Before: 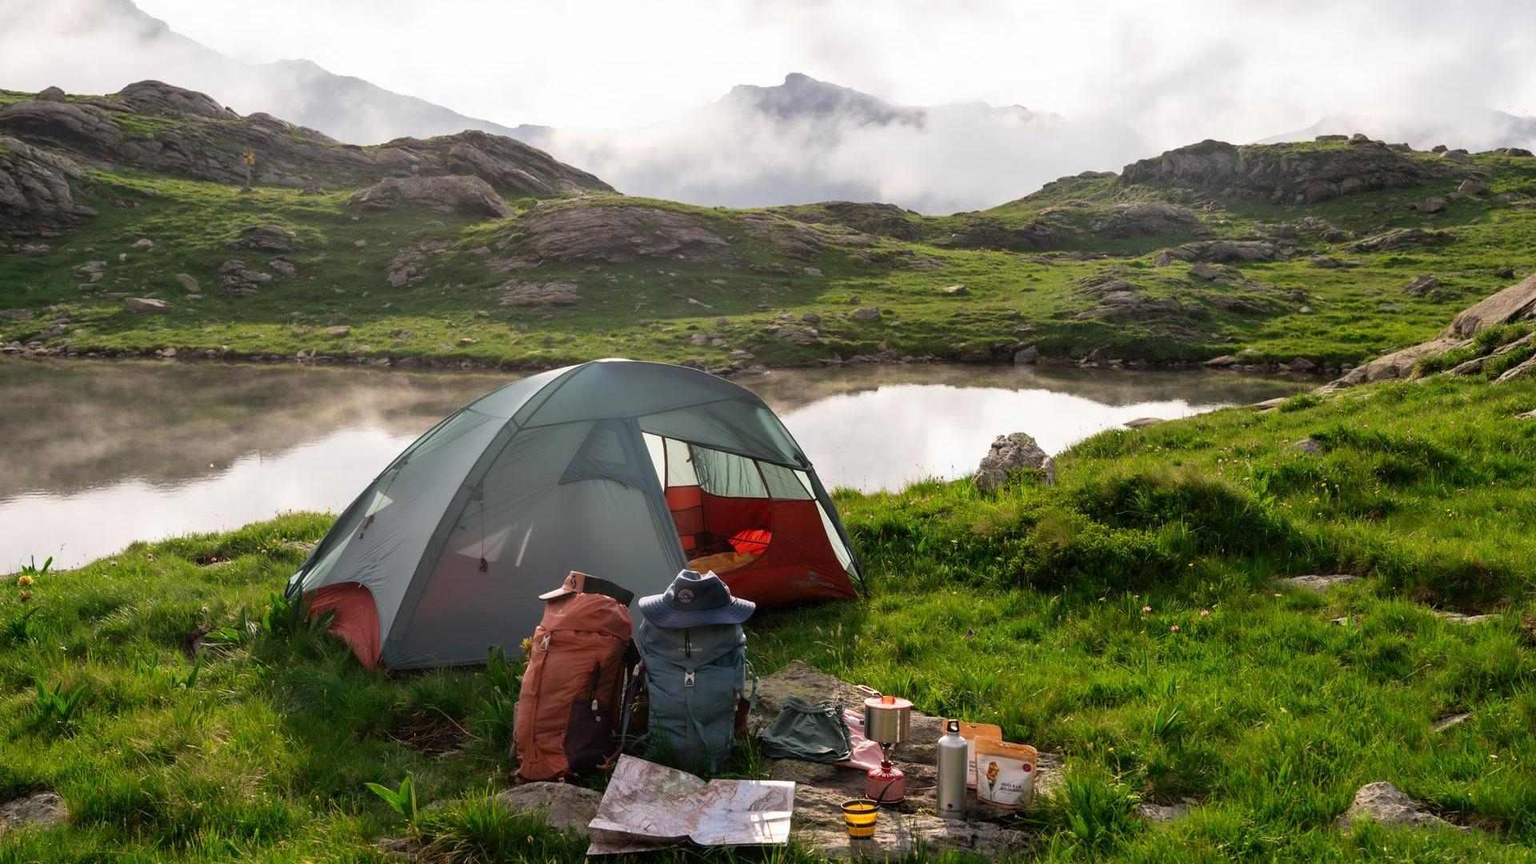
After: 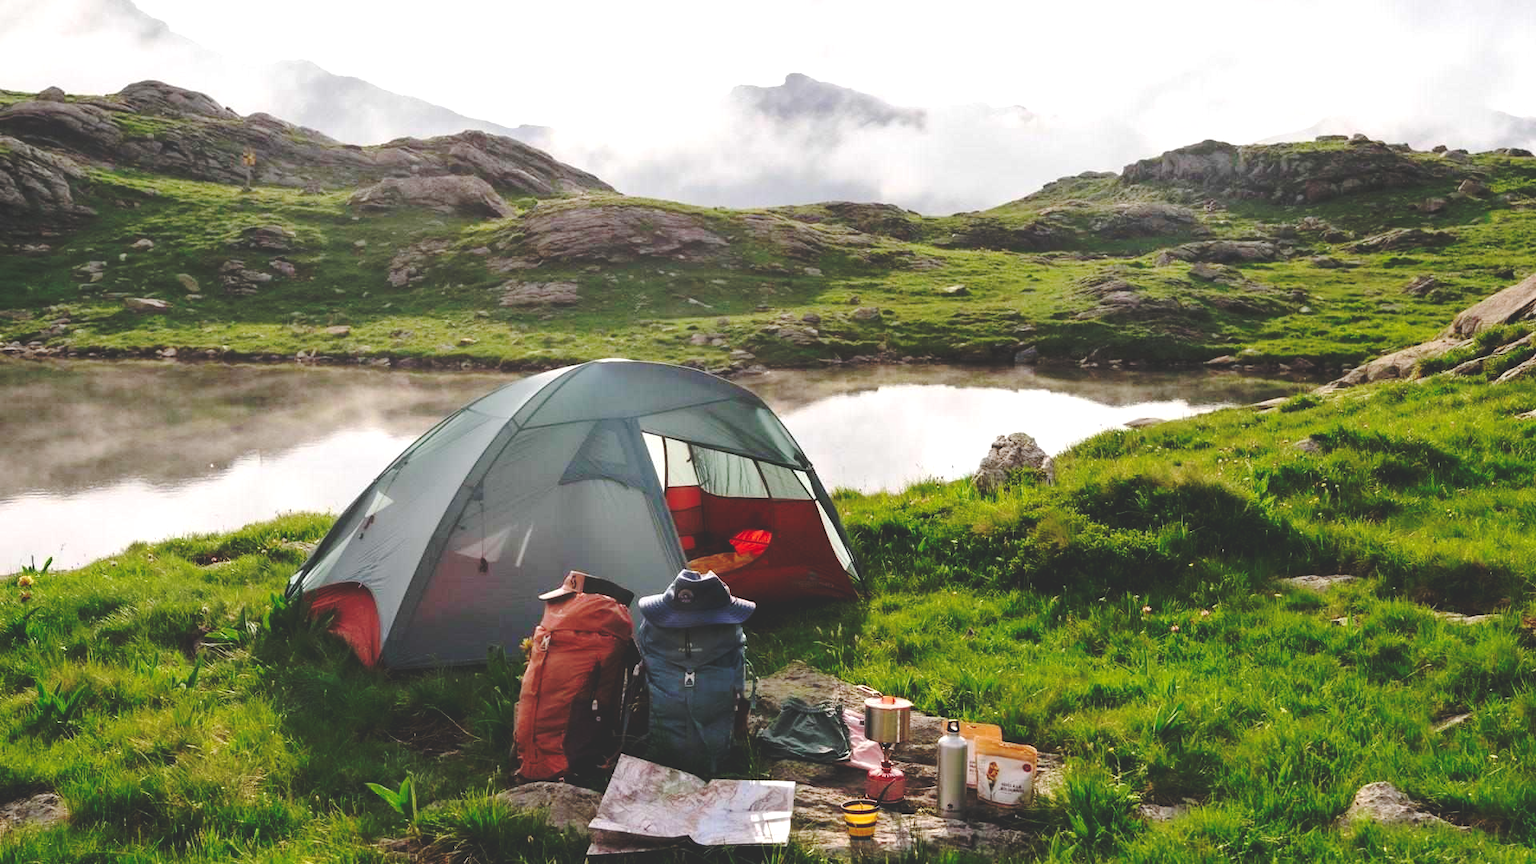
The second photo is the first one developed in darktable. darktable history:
exposure: black level correction 0.005, exposure 0.286 EV, compensate highlight preservation false
base curve: curves: ch0 [(0, 0.024) (0.055, 0.065) (0.121, 0.166) (0.236, 0.319) (0.693, 0.726) (1, 1)], preserve colors none
